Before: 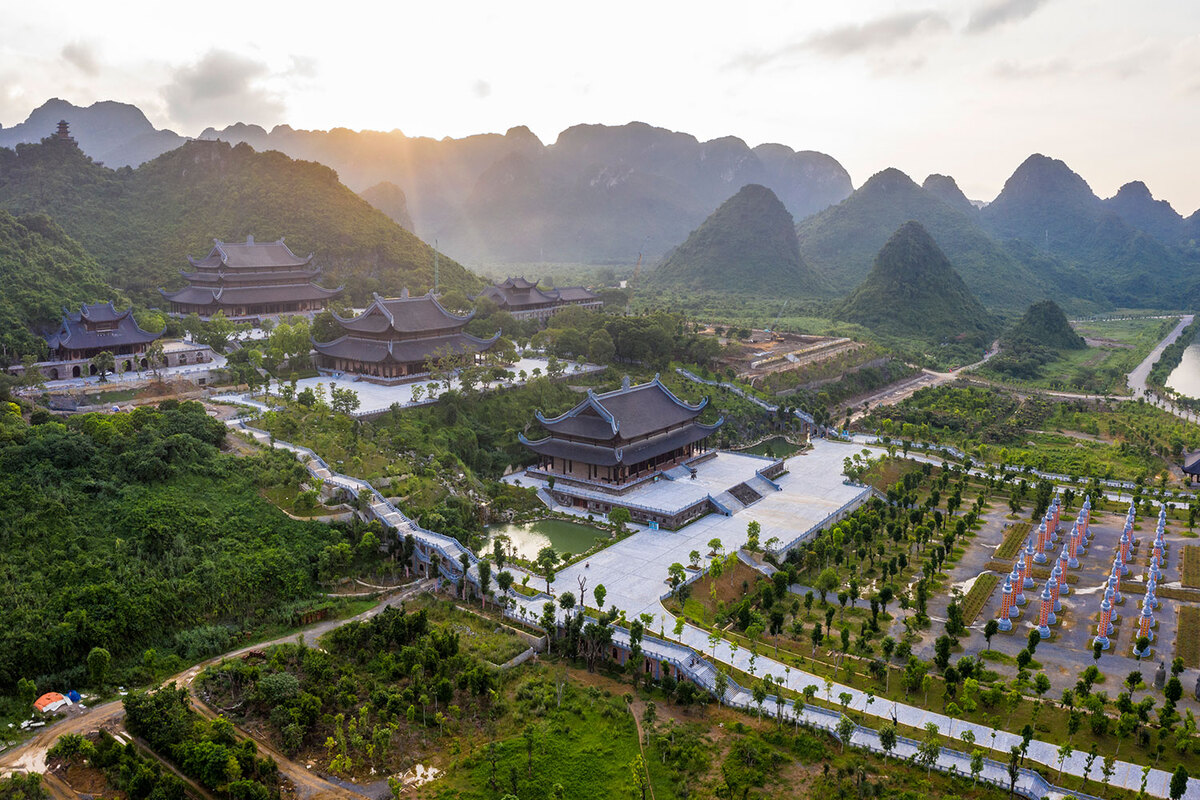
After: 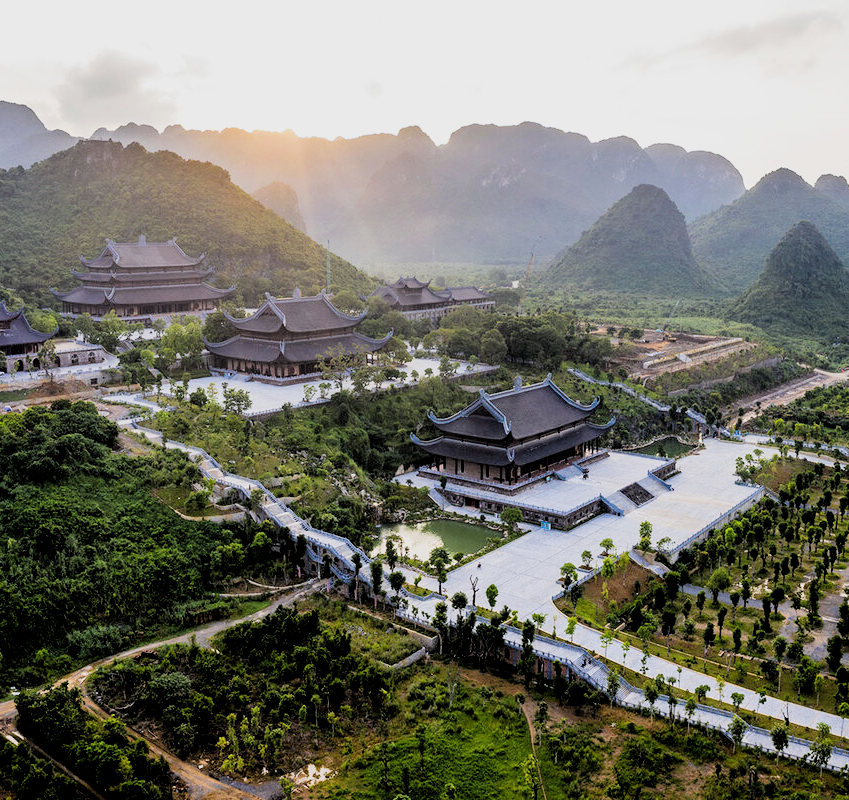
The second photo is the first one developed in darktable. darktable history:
filmic rgb: black relative exposure -5 EV, hardness 2.88, contrast 1.3, highlights saturation mix -30%
crop and rotate: left 9.061%, right 20.142%
rgb levels: levels [[0.01, 0.419, 0.839], [0, 0.5, 1], [0, 0.5, 1]]
